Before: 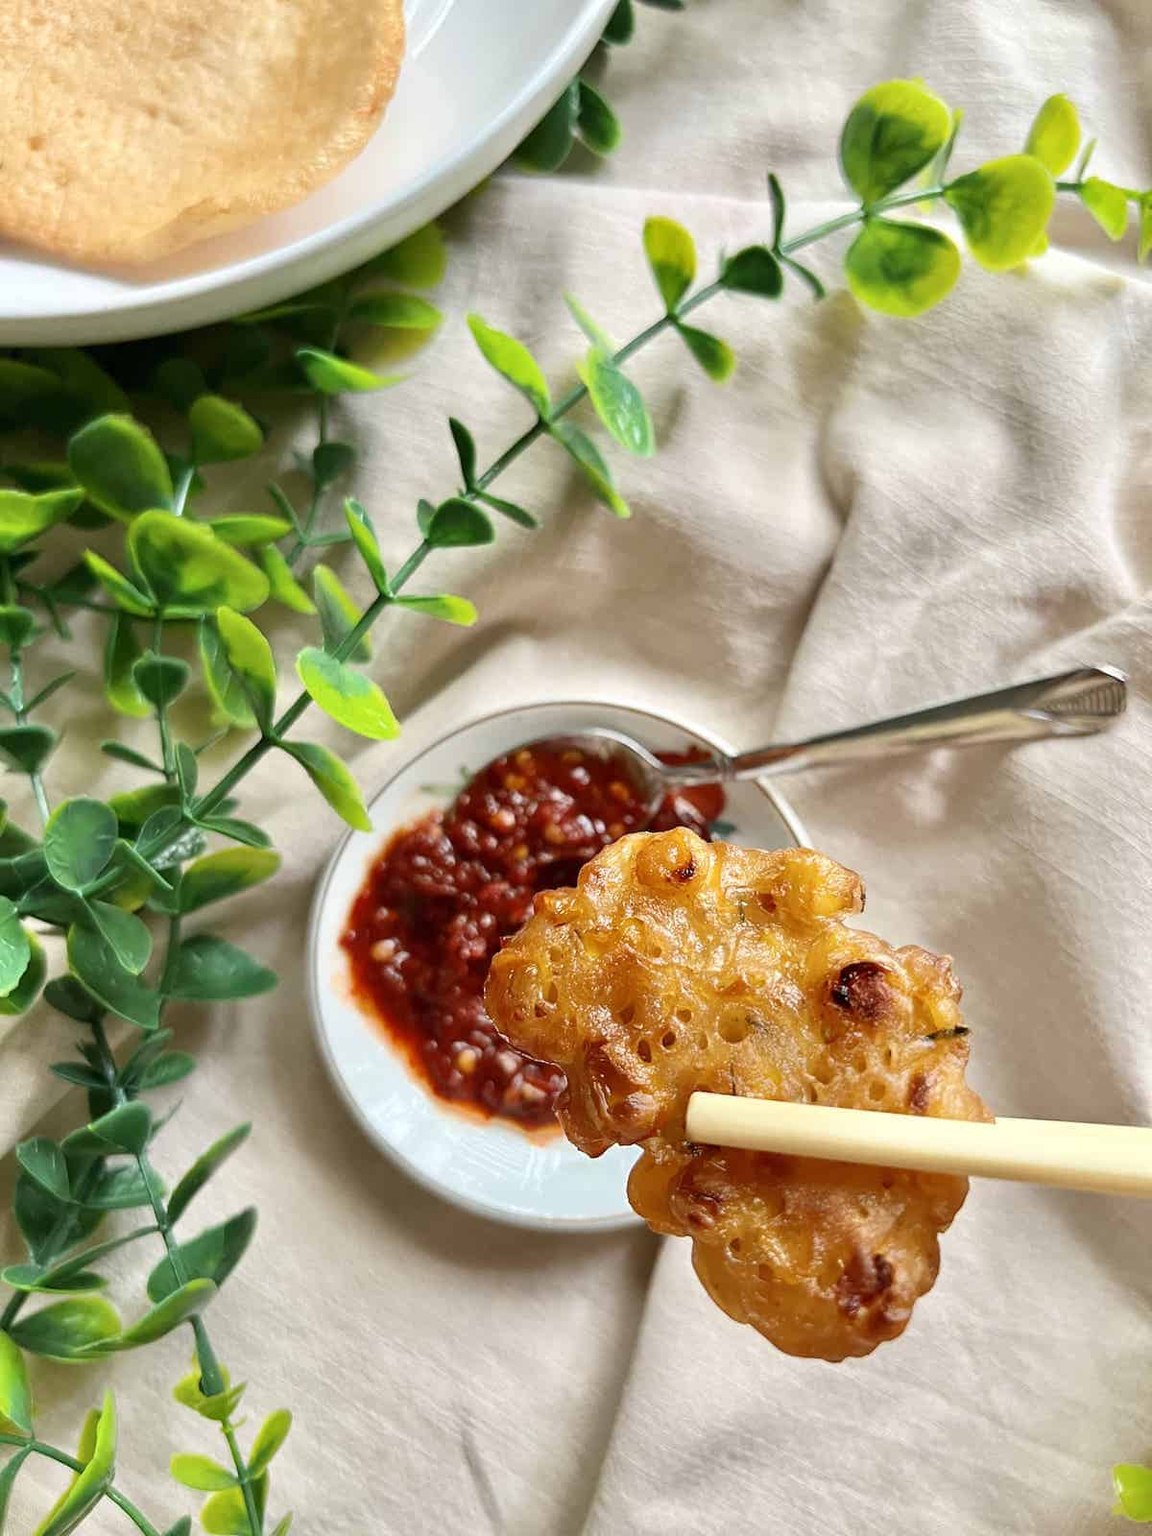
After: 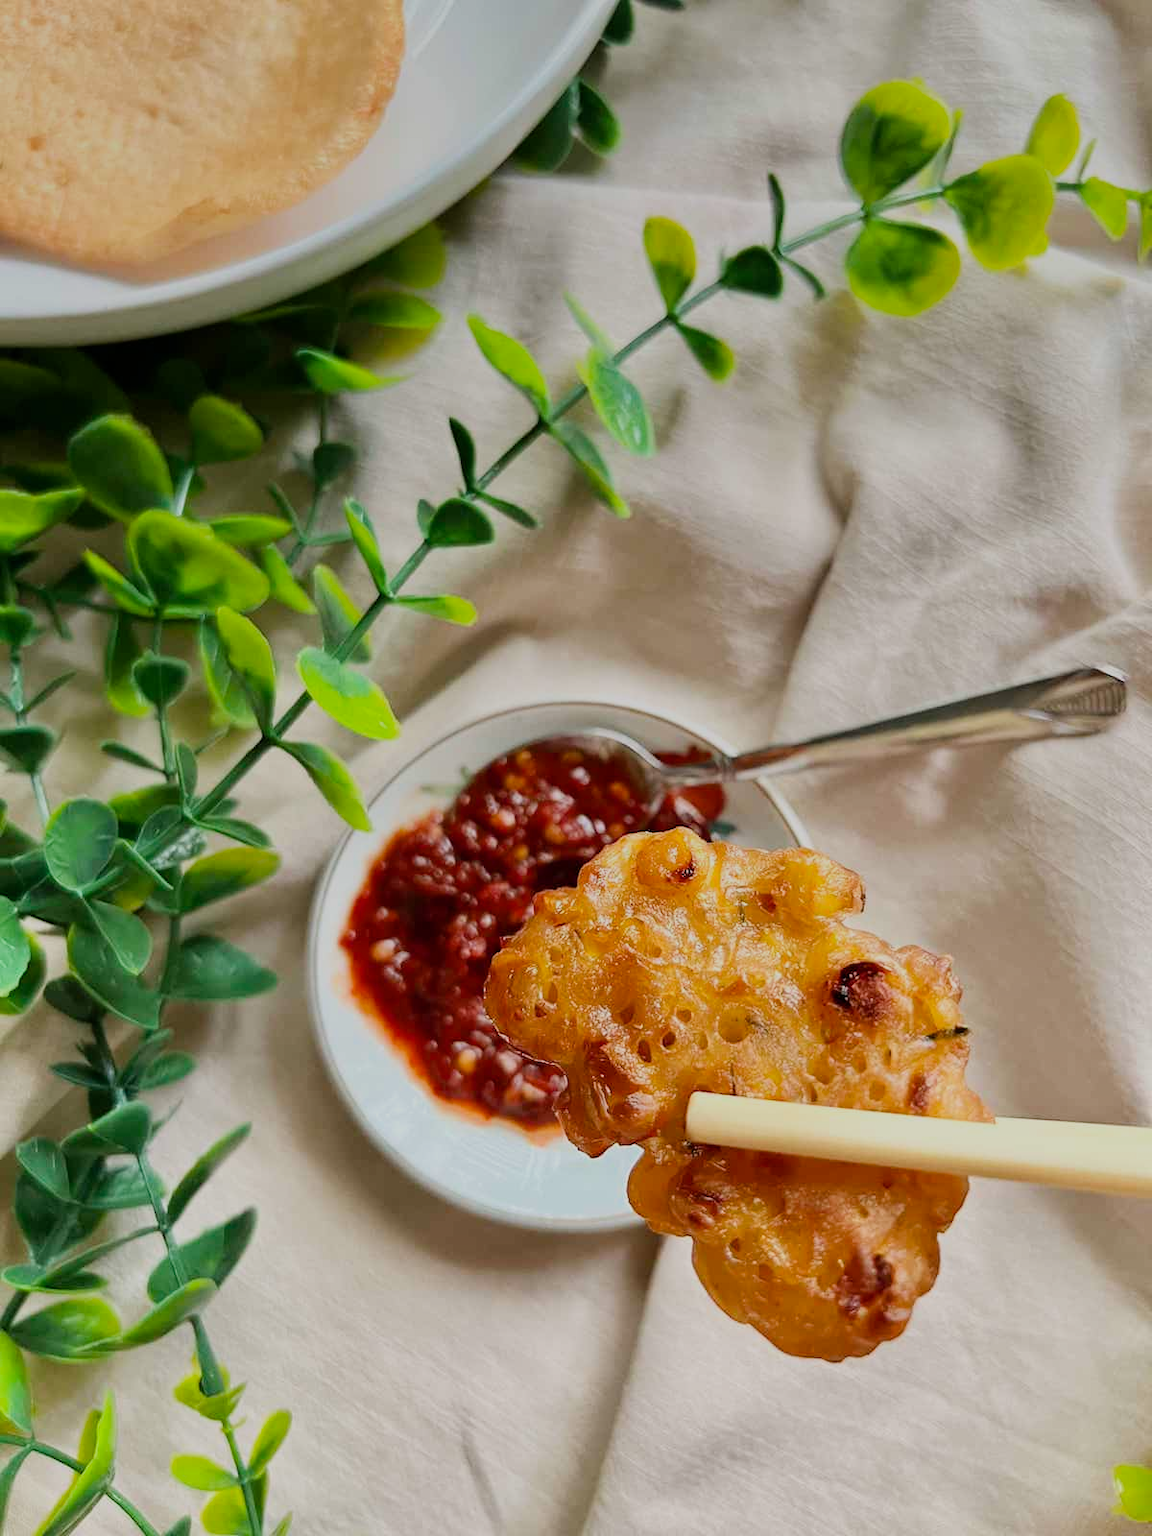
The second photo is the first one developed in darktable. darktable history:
filmic rgb: black relative exposure -16 EV, white relative exposure 4.97 EV, hardness 6.25
graduated density: on, module defaults
